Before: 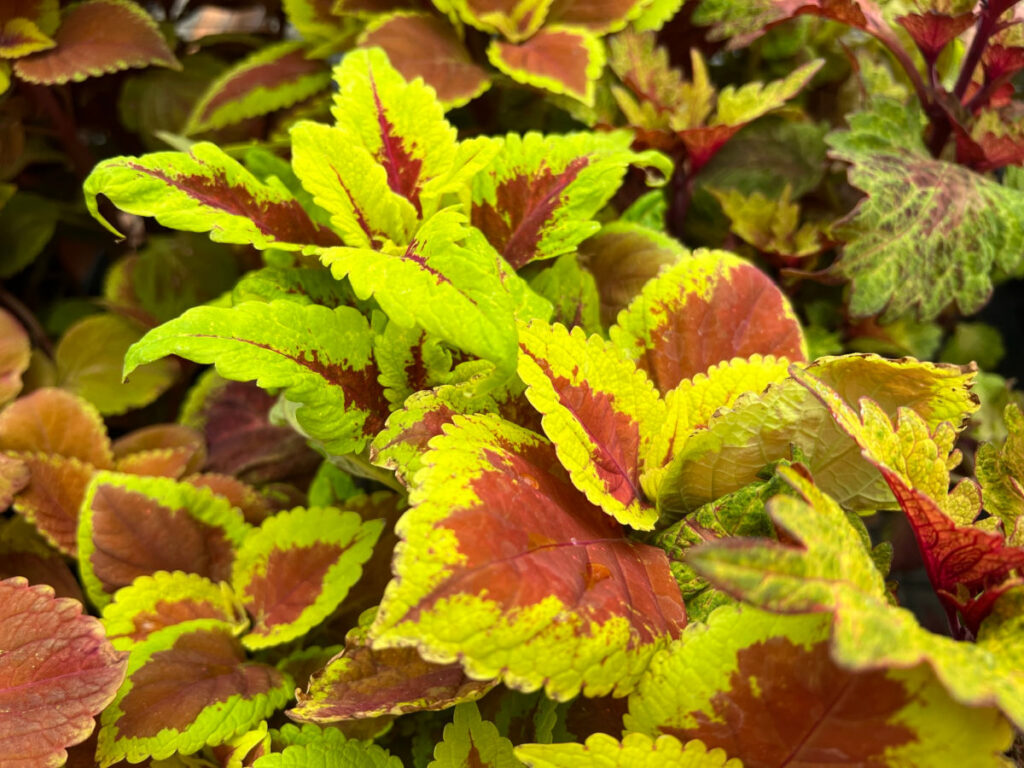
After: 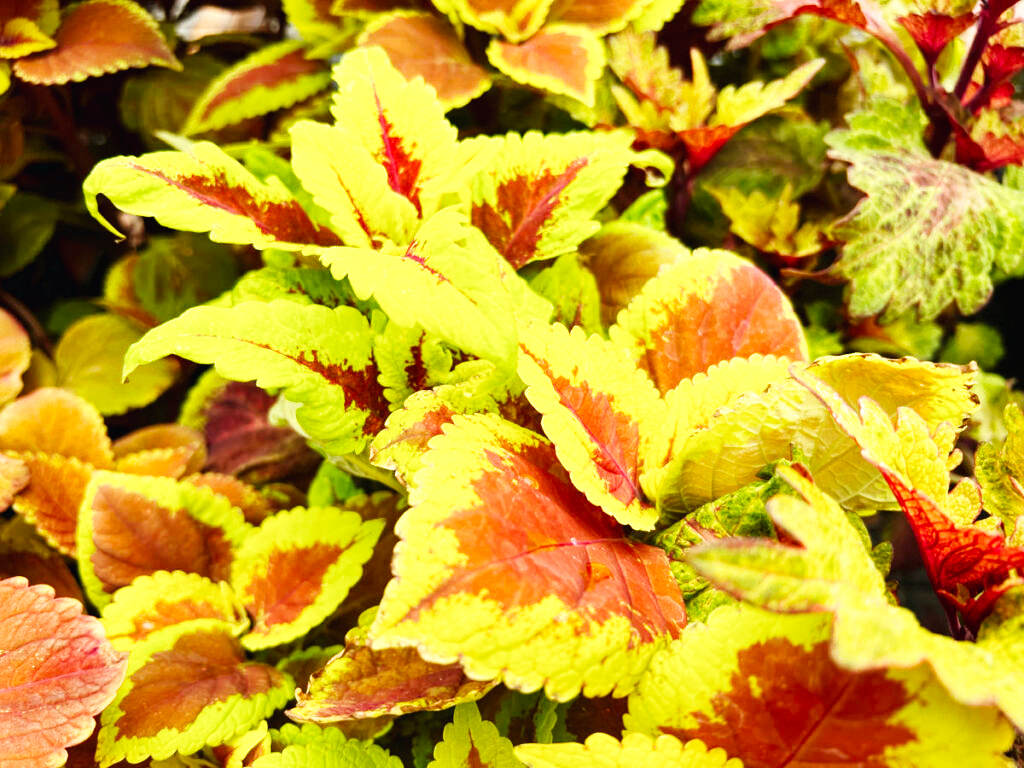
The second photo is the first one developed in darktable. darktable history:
base curve: curves: ch0 [(0, 0.003) (0.001, 0.002) (0.006, 0.004) (0.02, 0.022) (0.048, 0.086) (0.094, 0.234) (0.162, 0.431) (0.258, 0.629) (0.385, 0.8) (0.548, 0.918) (0.751, 0.988) (1, 1)], preserve colors none
exposure: compensate highlight preservation false
